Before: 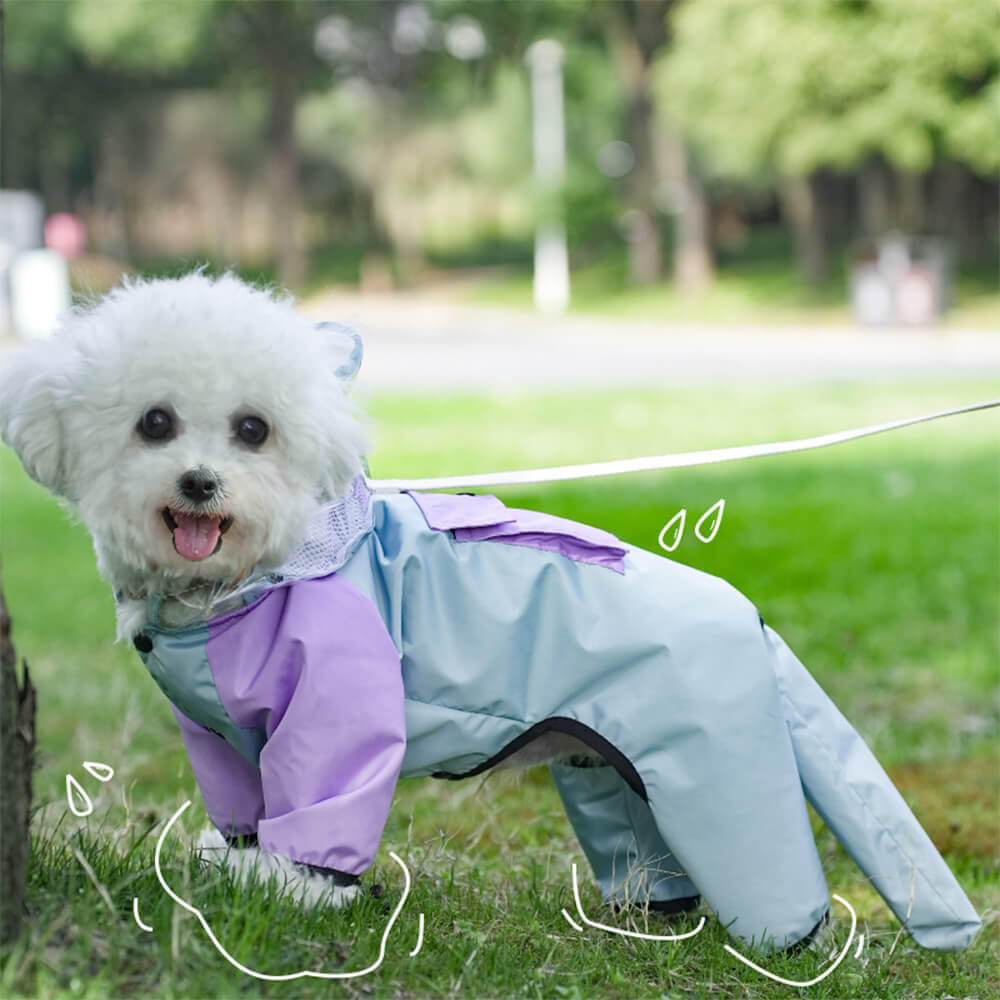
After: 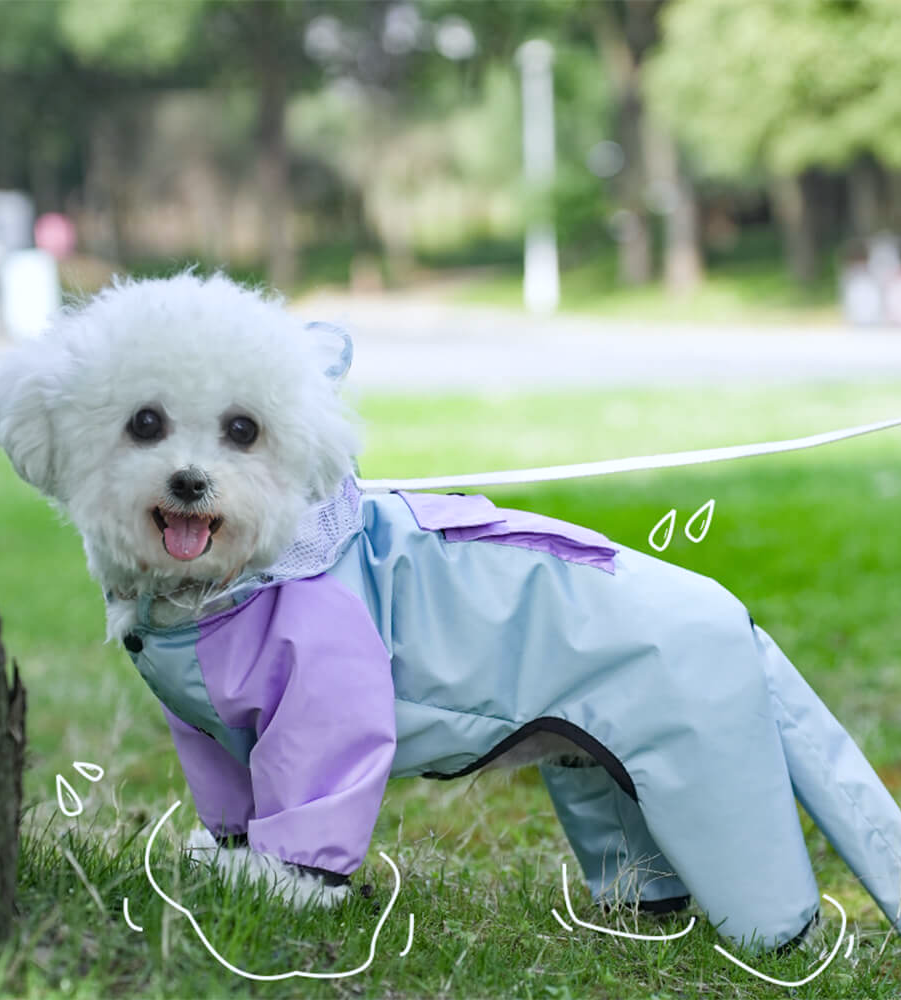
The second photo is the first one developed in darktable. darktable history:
crop and rotate: left 1.088%, right 8.807%
white balance: red 0.974, blue 1.044
